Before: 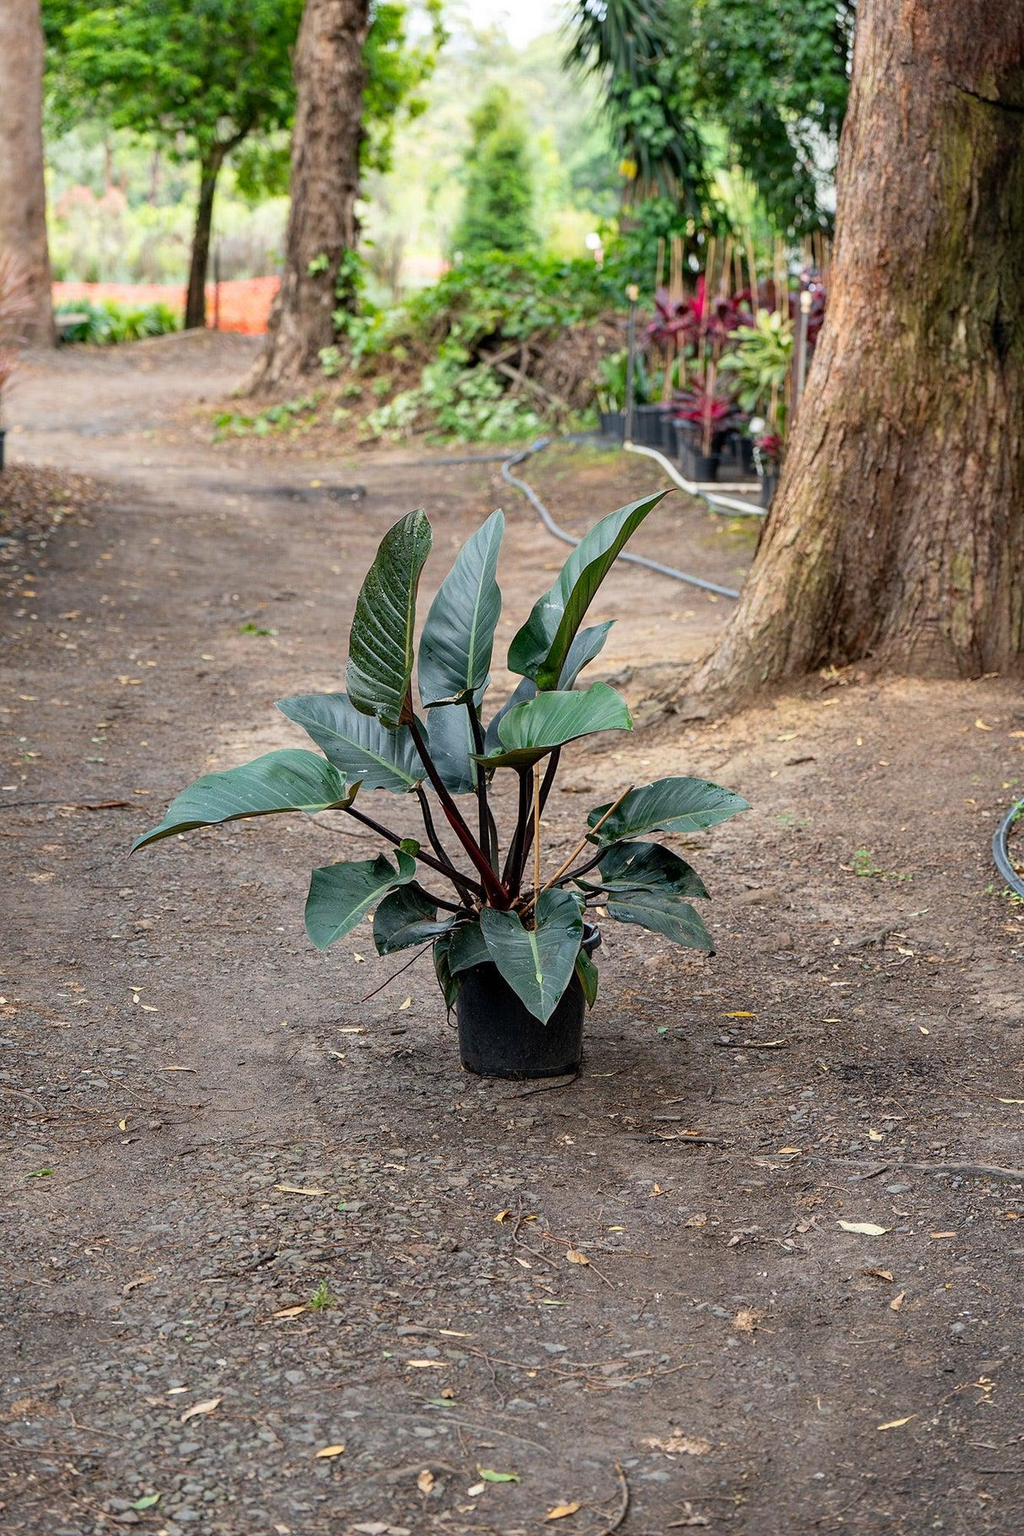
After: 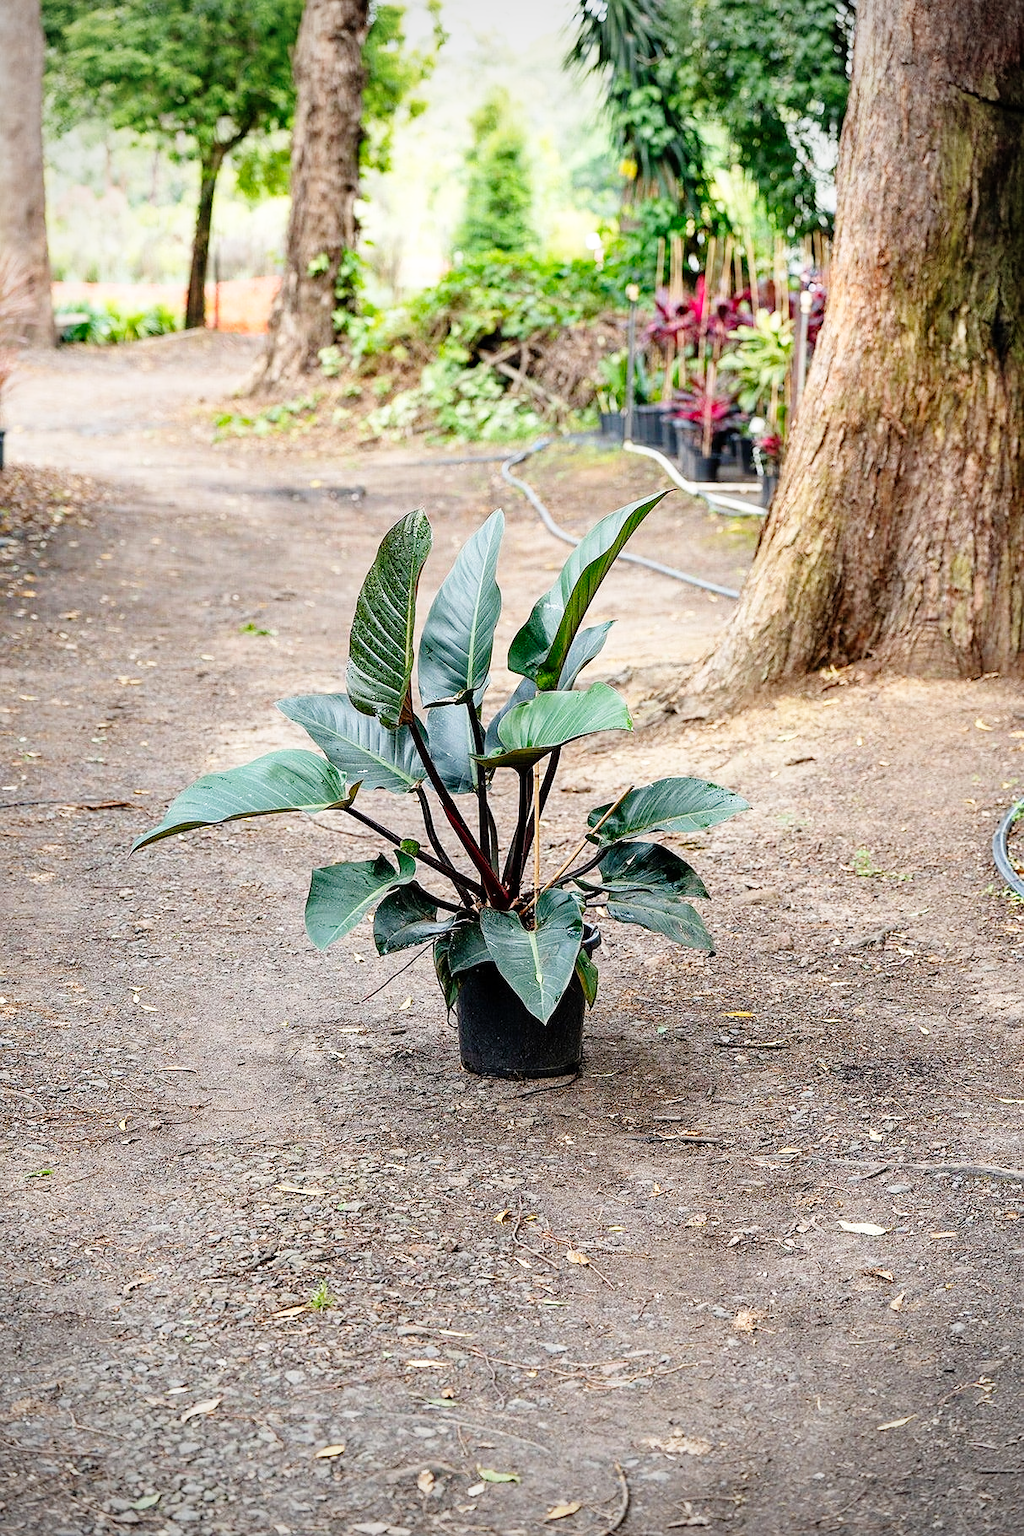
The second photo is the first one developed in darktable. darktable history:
vignetting: on, module defaults
sharpen: radius 1
base curve: curves: ch0 [(0, 0) (0.008, 0.007) (0.022, 0.029) (0.048, 0.089) (0.092, 0.197) (0.191, 0.399) (0.275, 0.534) (0.357, 0.65) (0.477, 0.78) (0.542, 0.833) (0.799, 0.973) (1, 1)], preserve colors none
